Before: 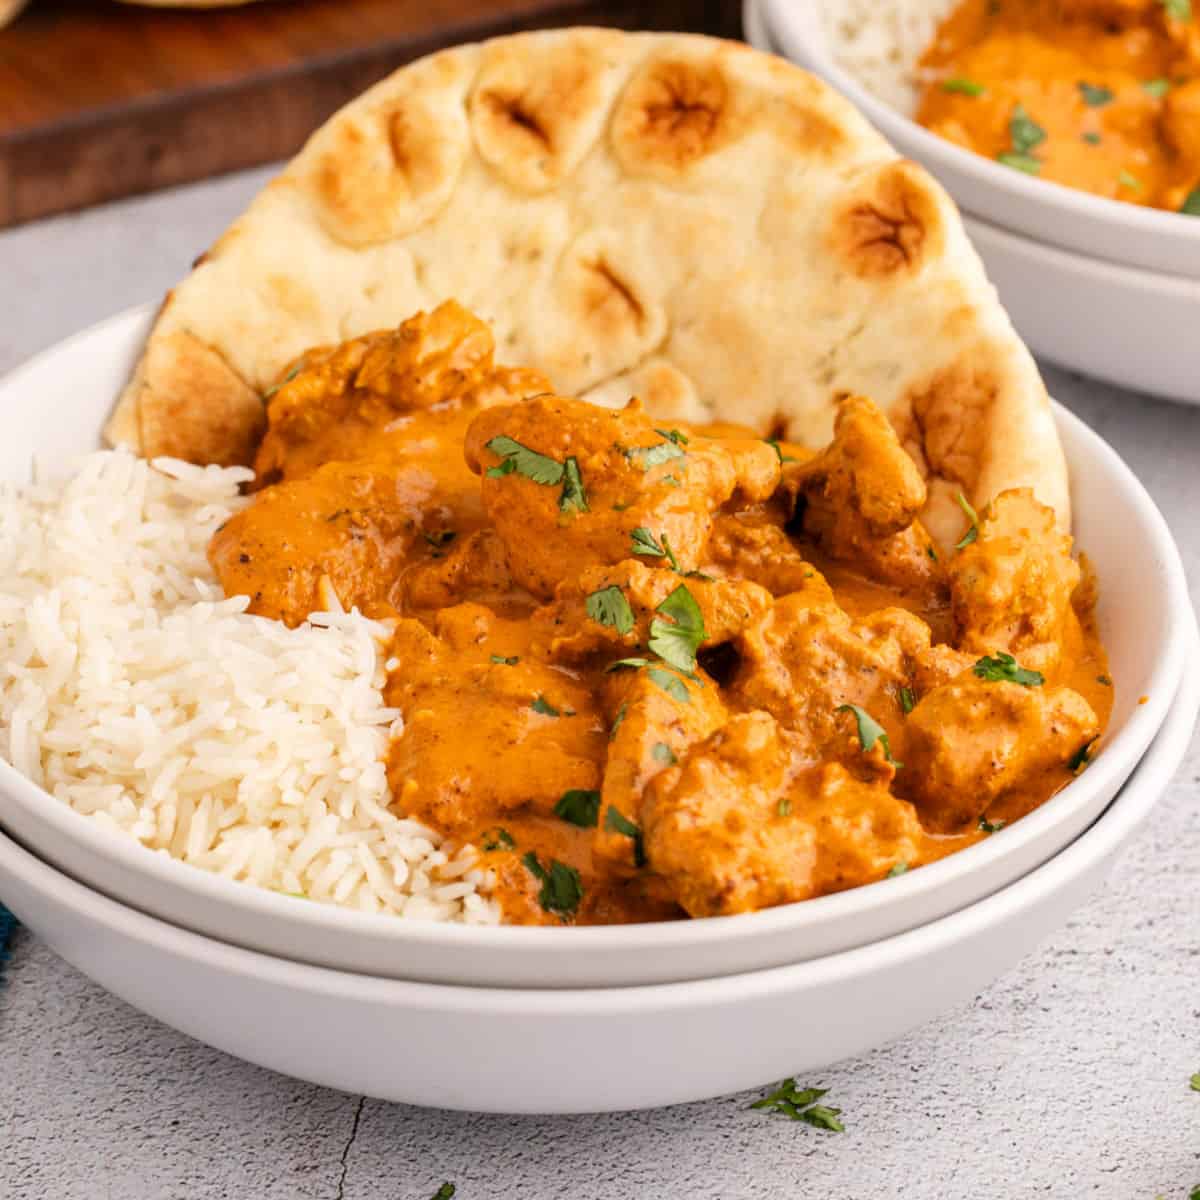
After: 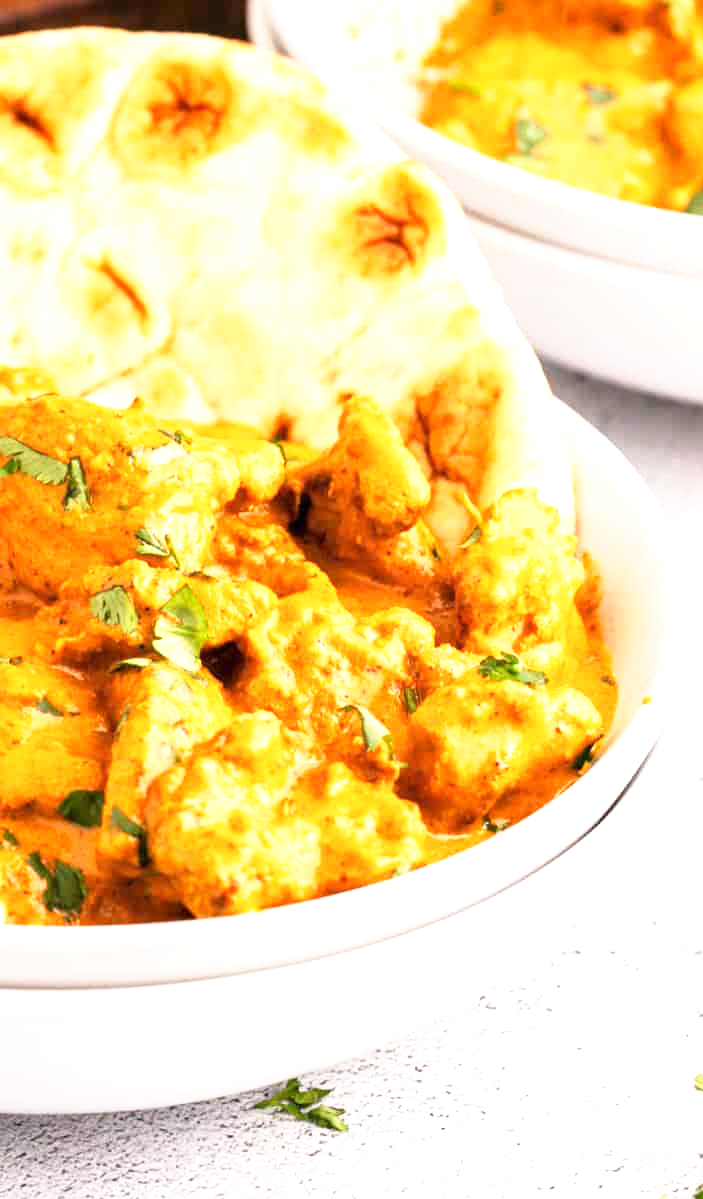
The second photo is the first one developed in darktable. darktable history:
exposure: exposure 1 EV, compensate highlight preservation false
base curve: curves: ch0 [(0, 0) (0.688, 0.865) (1, 1)], preserve colors none
crop: left 41.402%
